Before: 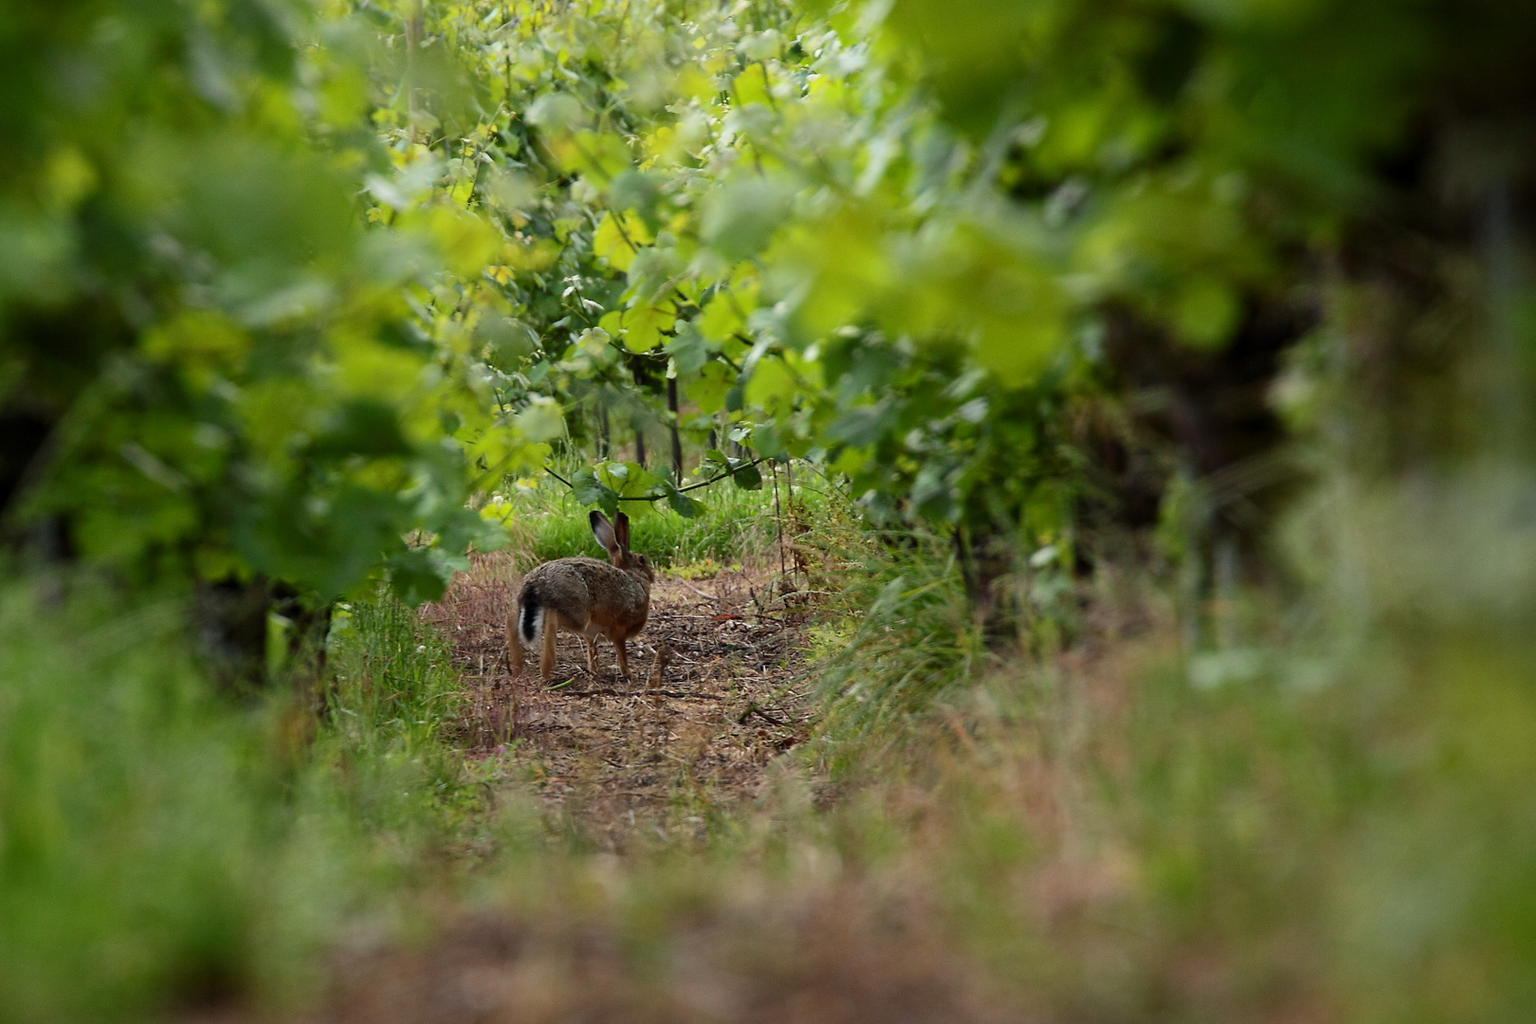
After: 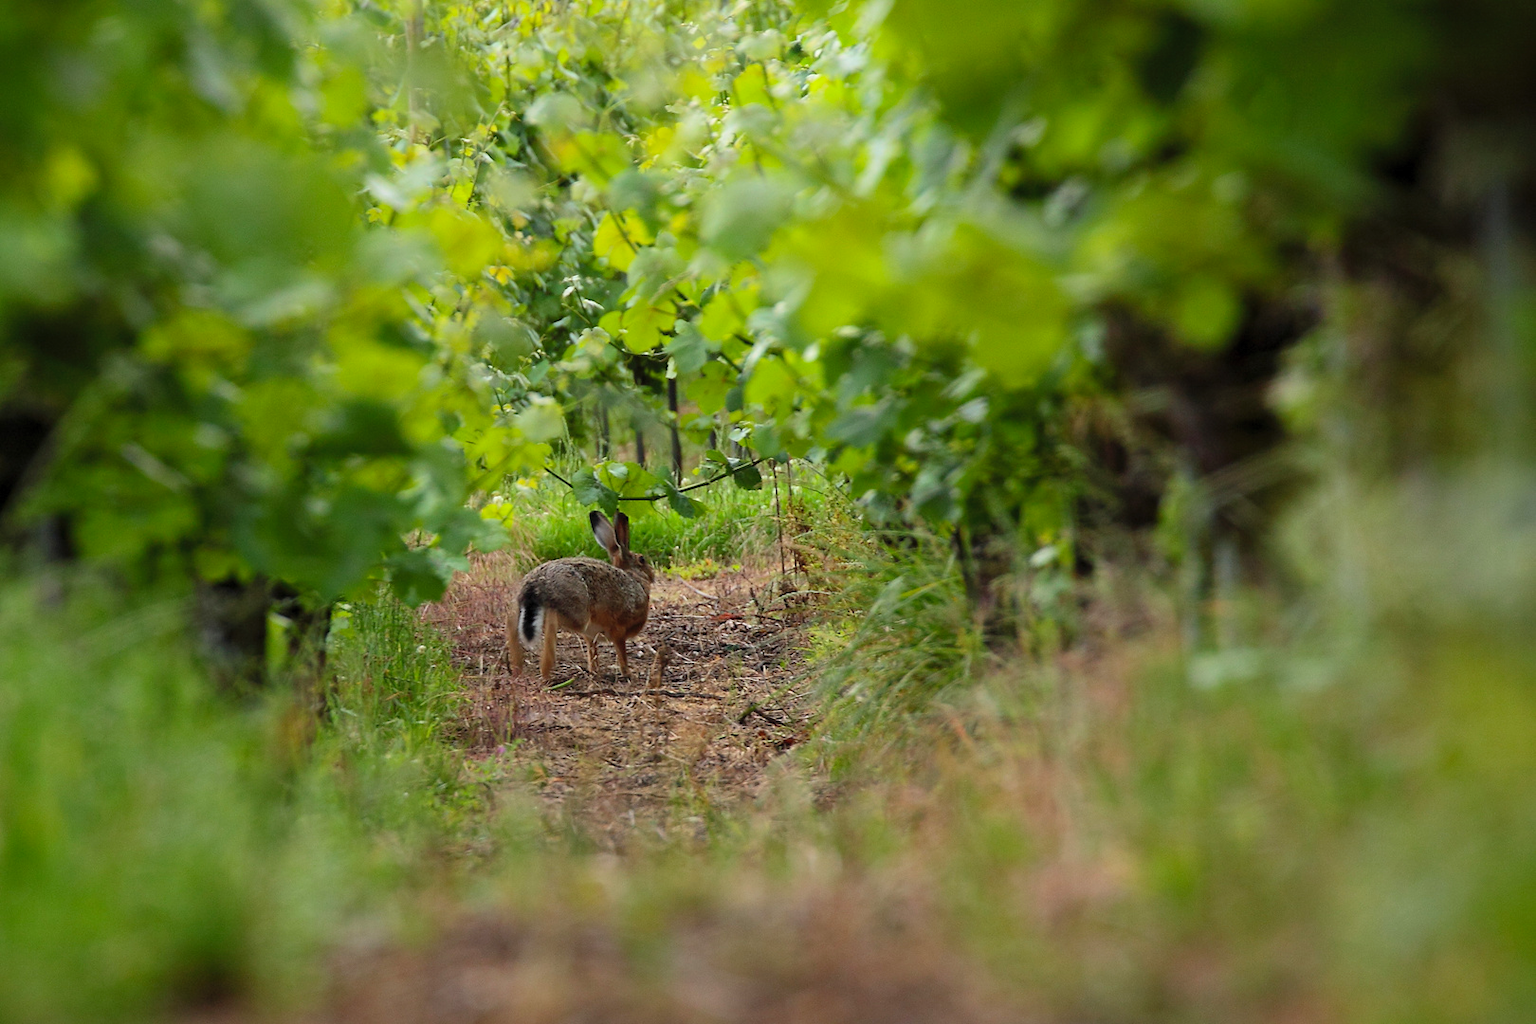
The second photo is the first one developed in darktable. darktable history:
contrast brightness saturation: brightness 0.085, saturation 0.191
